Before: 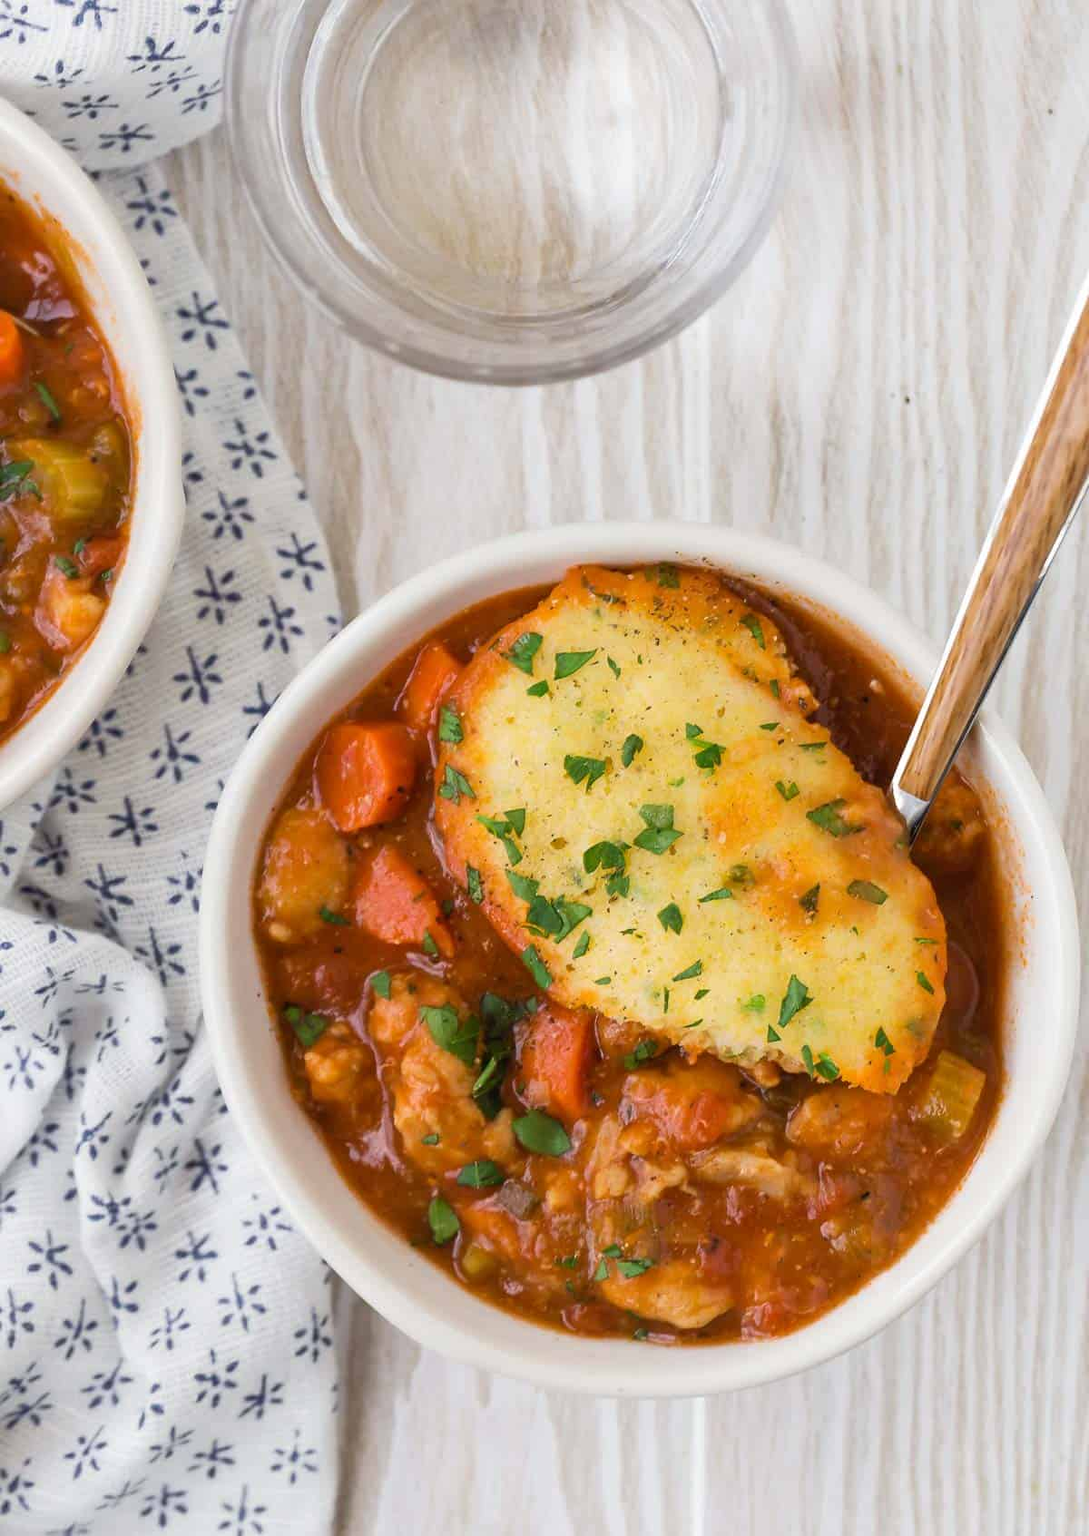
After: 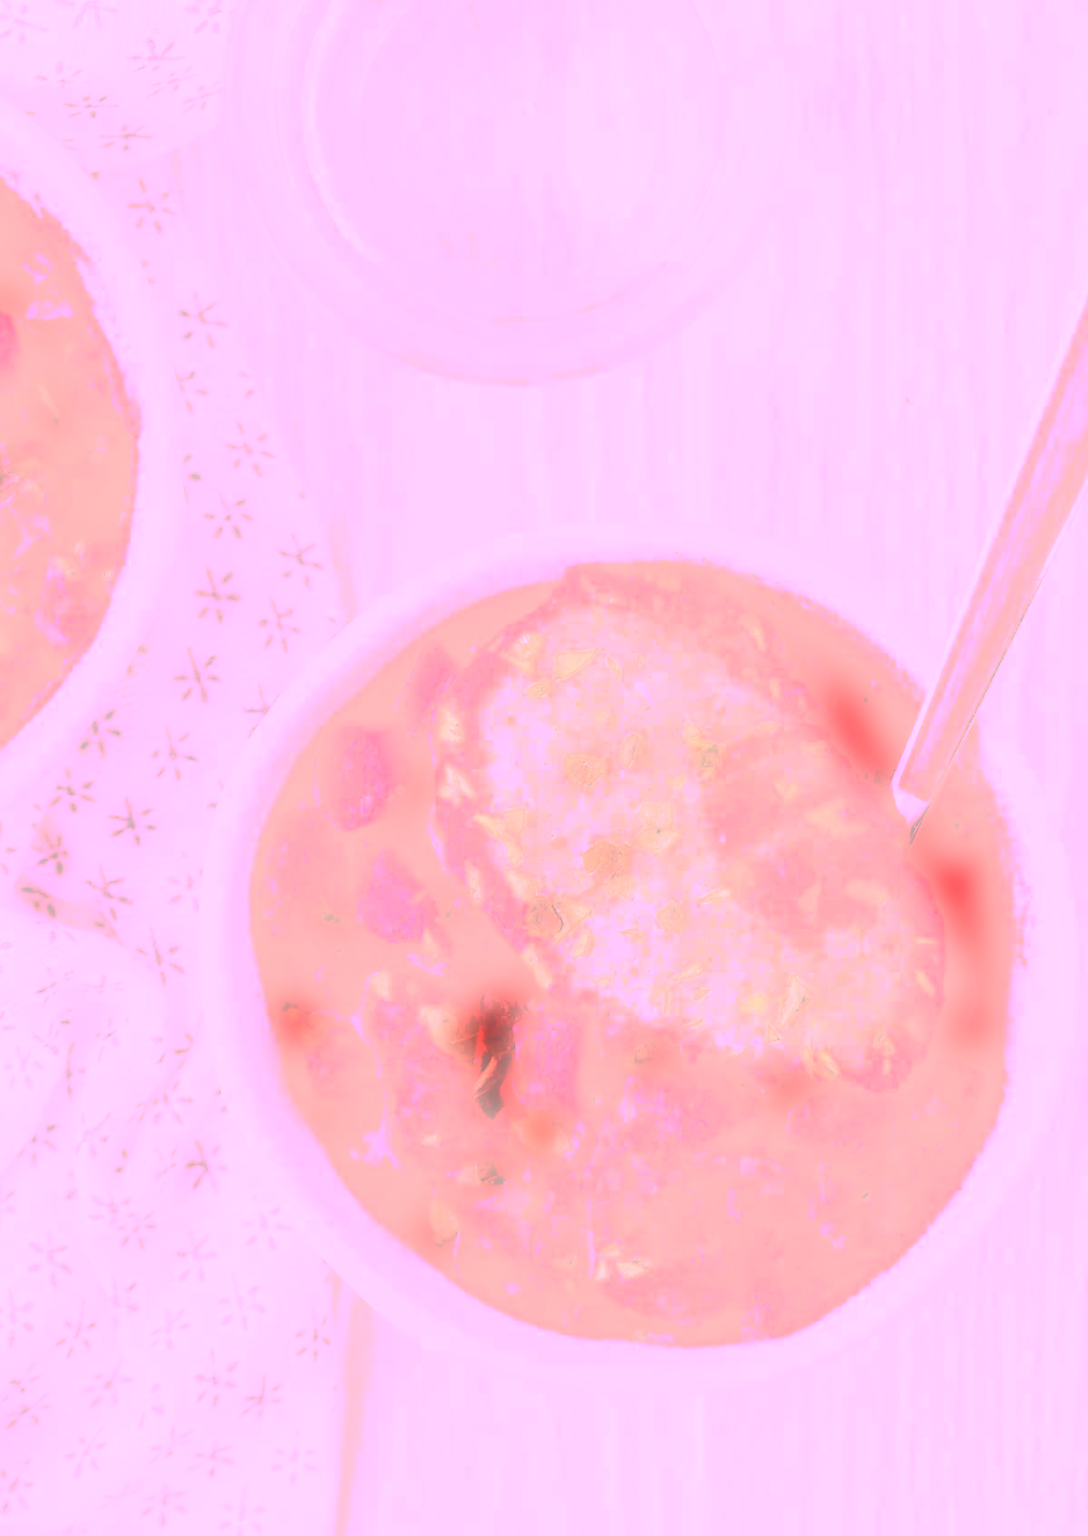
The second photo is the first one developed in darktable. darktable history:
exposure: black level correction 0.001, compensate highlight preservation false
soften: on, module defaults
color balance: mode lift, gamma, gain (sRGB), lift [0.997, 0.979, 1.021, 1.011], gamma [1, 1.084, 0.916, 0.998], gain [1, 0.87, 1.13, 1.101], contrast 4.55%, contrast fulcrum 38.24%, output saturation 104.09%
white balance: red 4.26, blue 1.802
contrast brightness saturation: contrast 0.15, brightness -0.01, saturation 0.1
